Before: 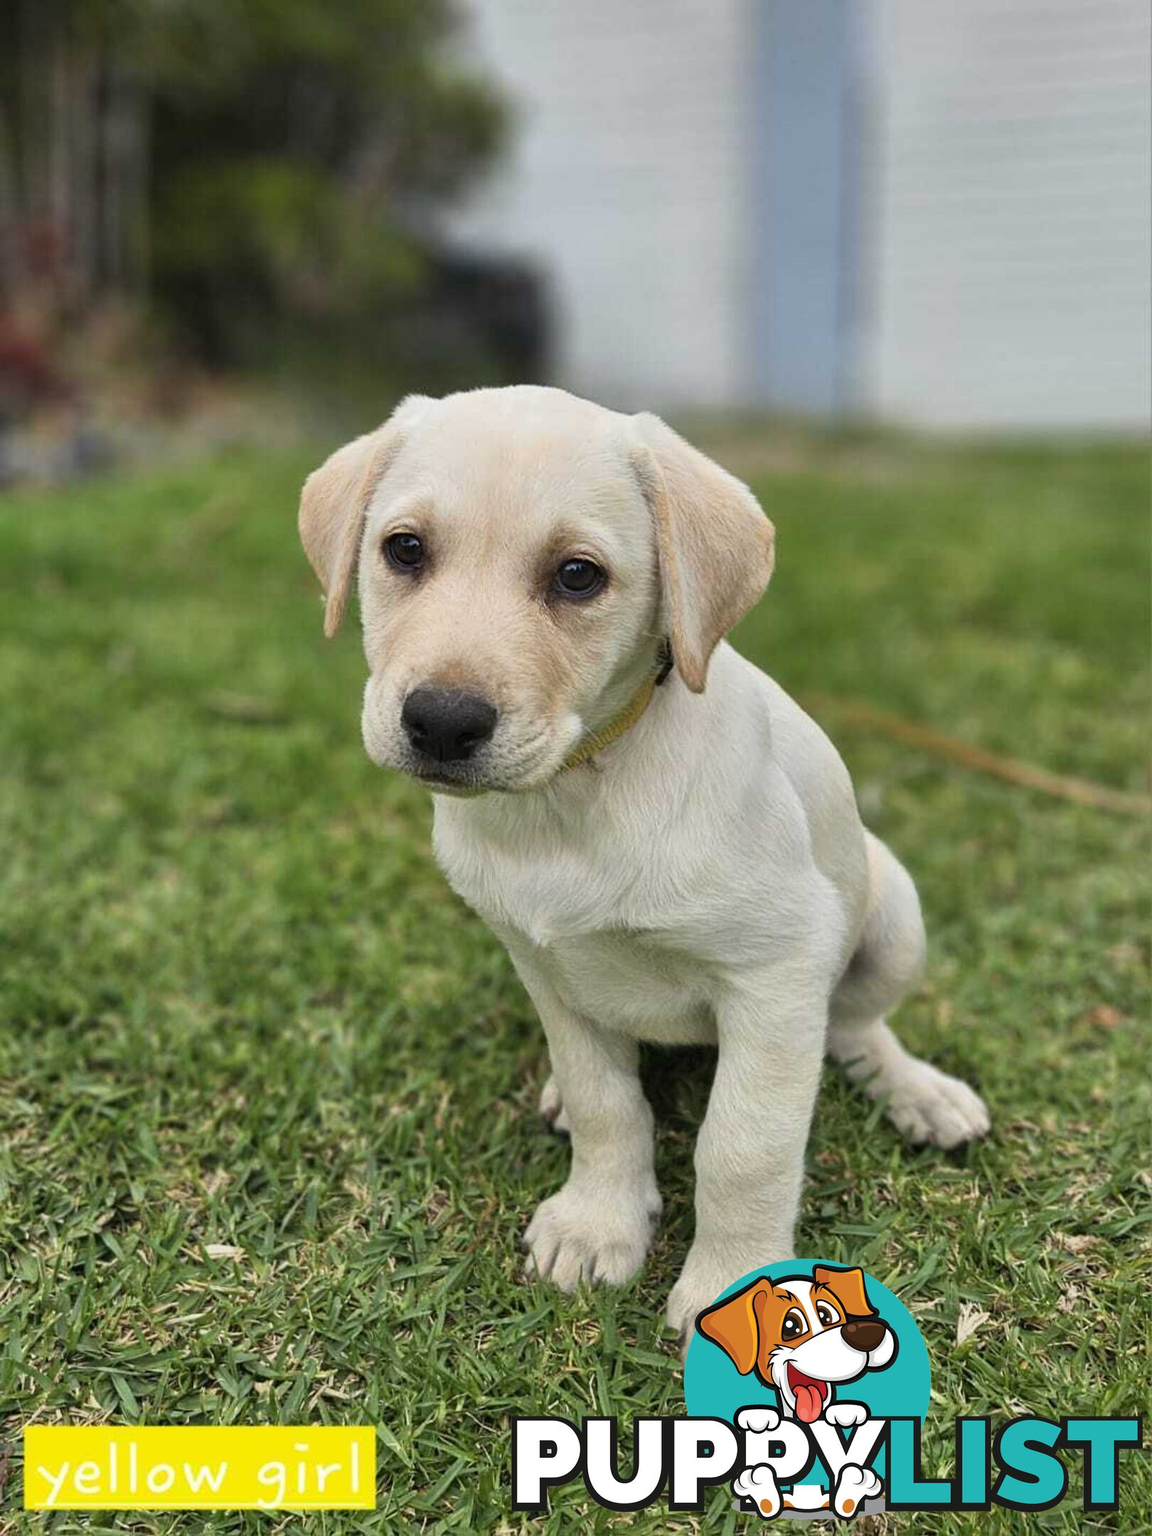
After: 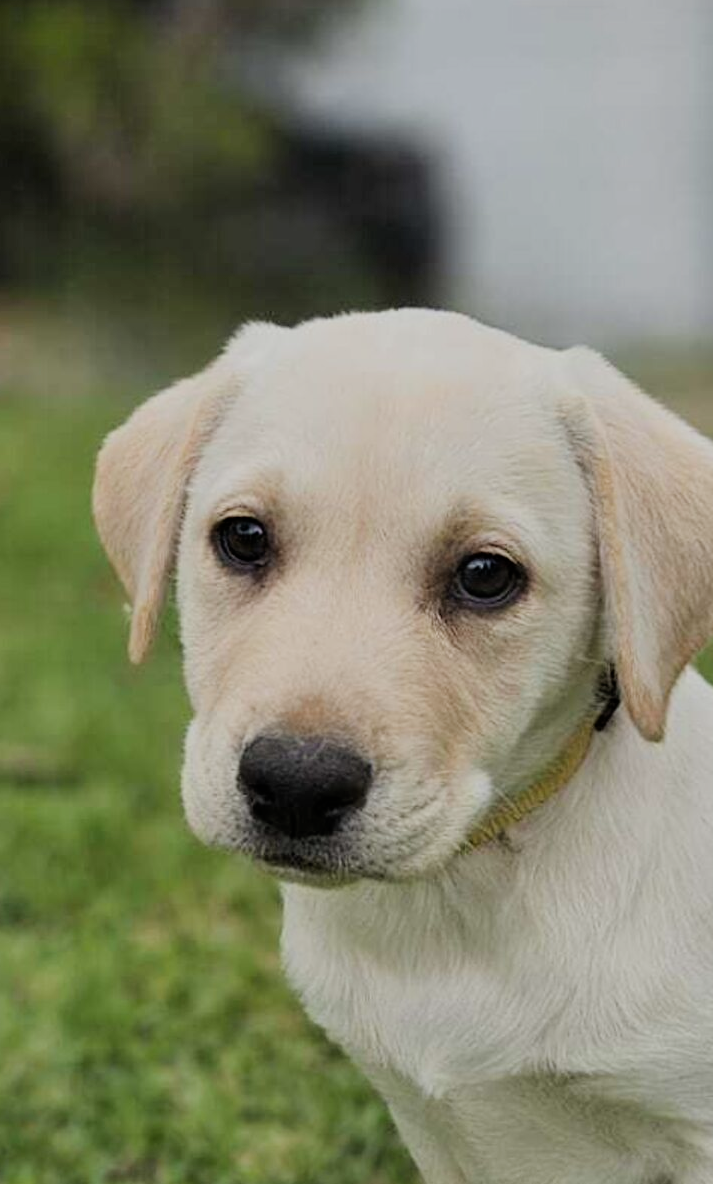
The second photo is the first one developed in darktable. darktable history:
filmic rgb: black relative exposure -7.65 EV, white relative exposure 4.56 EV, hardness 3.61
crop: left 20.198%, top 10.819%, right 35.774%, bottom 34.352%
